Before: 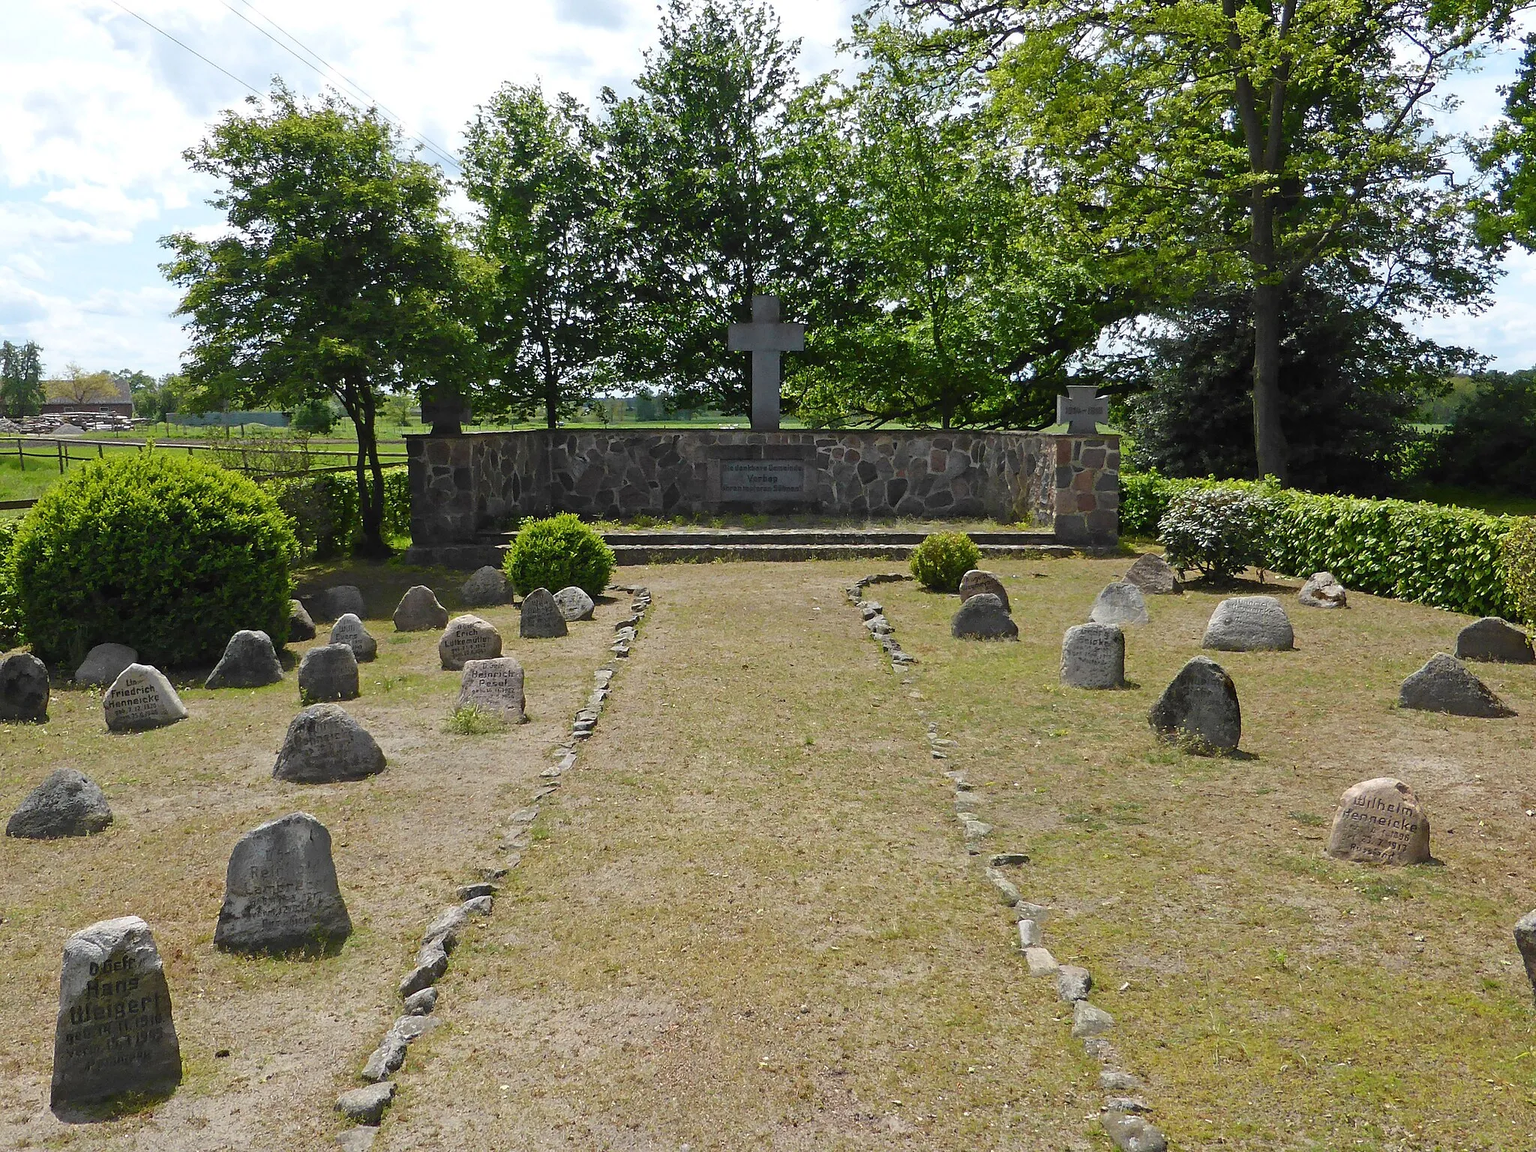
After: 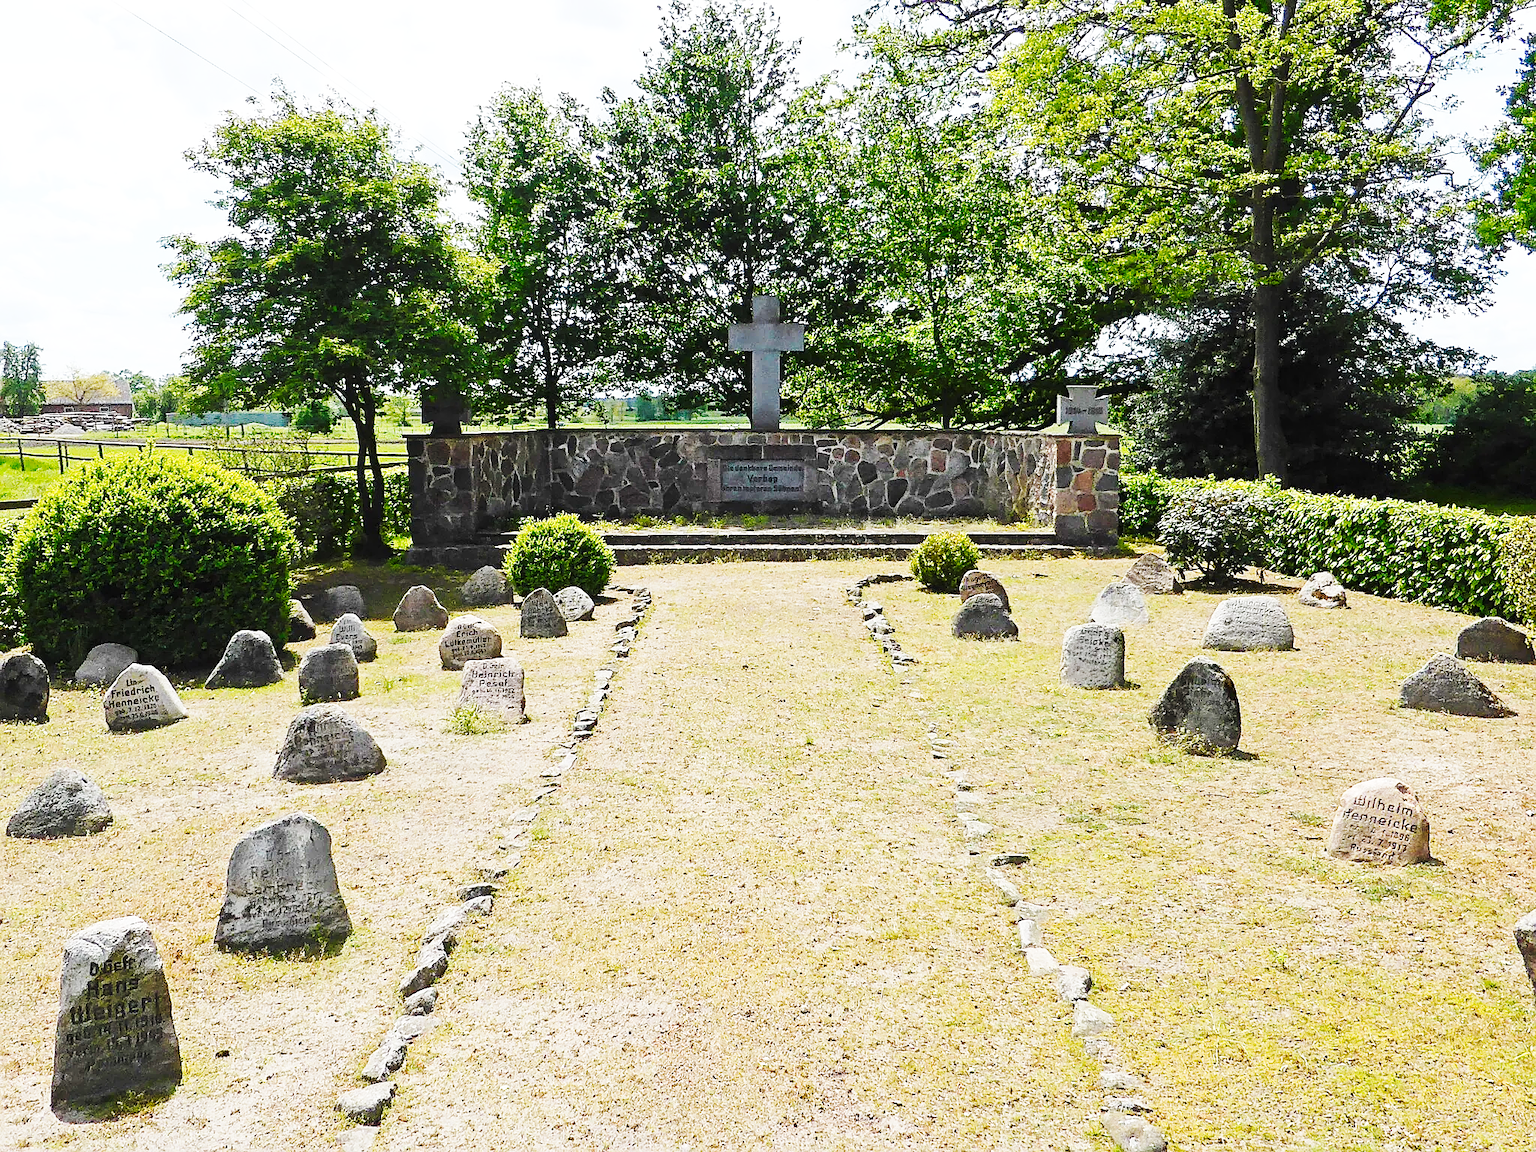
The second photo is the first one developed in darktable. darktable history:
tone curve: curves: ch0 [(0, 0) (0.055, 0.057) (0.258, 0.307) (0.434, 0.543) (0.517, 0.657) (0.745, 0.874) (1, 1)]; ch1 [(0, 0) (0.346, 0.307) (0.418, 0.383) (0.46, 0.439) (0.482, 0.493) (0.502, 0.503) (0.517, 0.514) (0.55, 0.561) (0.588, 0.603) (0.646, 0.688) (1, 1)]; ch2 [(0, 0) (0.346, 0.34) (0.431, 0.45) (0.485, 0.499) (0.5, 0.503) (0.527, 0.525) (0.545, 0.562) (0.679, 0.706) (1, 1)], preserve colors none
base curve: curves: ch0 [(0, 0) (0.028, 0.03) (0.121, 0.232) (0.46, 0.748) (0.859, 0.968) (1, 1)], preserve colors none
sharpen: on, module defaults
